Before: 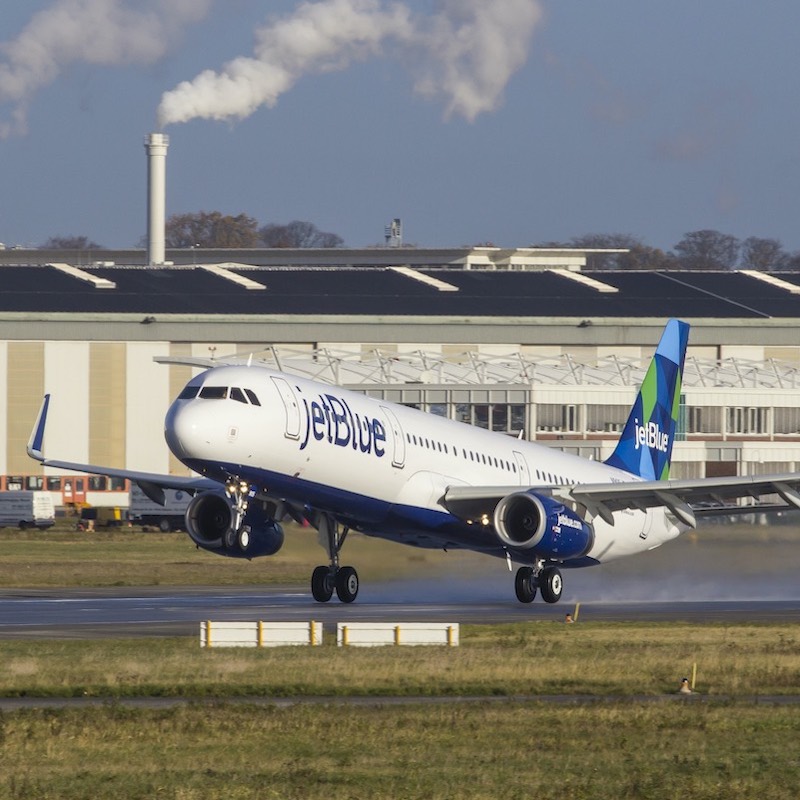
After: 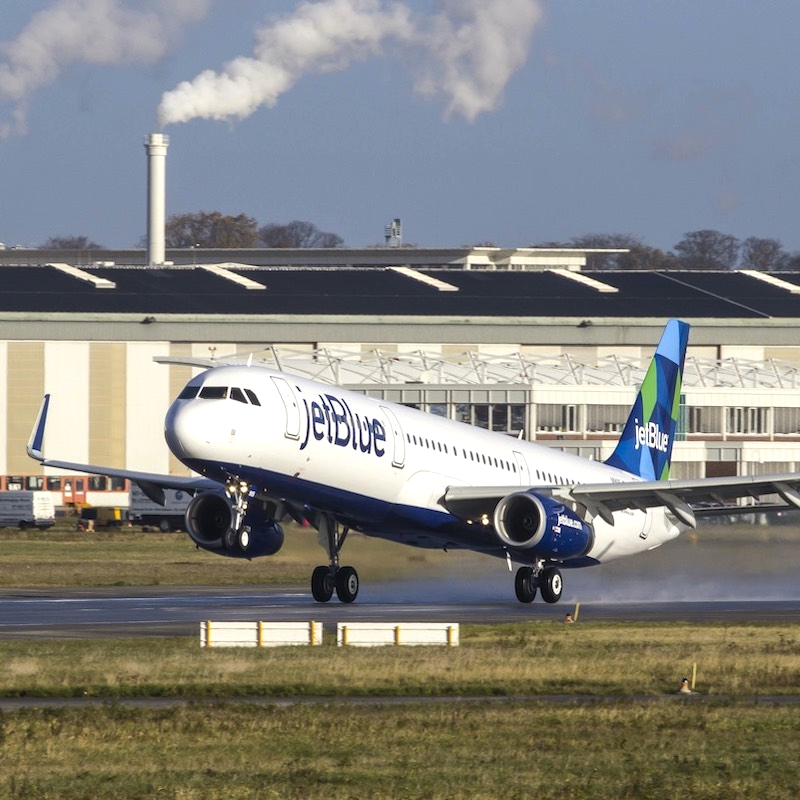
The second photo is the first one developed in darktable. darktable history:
tone equalizer: -8 EV -0.431 EV, -7 EV -0.356 EV, -6 EV -0.325 EV, -5 EV -0.23 EV, -3 EV 0.22 EV, -2 EV 0.319 EV, -1 EV 0.405 EV, +0 EV 0.425 EV, edges refinement/feathering 500, mask exposure compensation -1.57 EV, preserve details no
